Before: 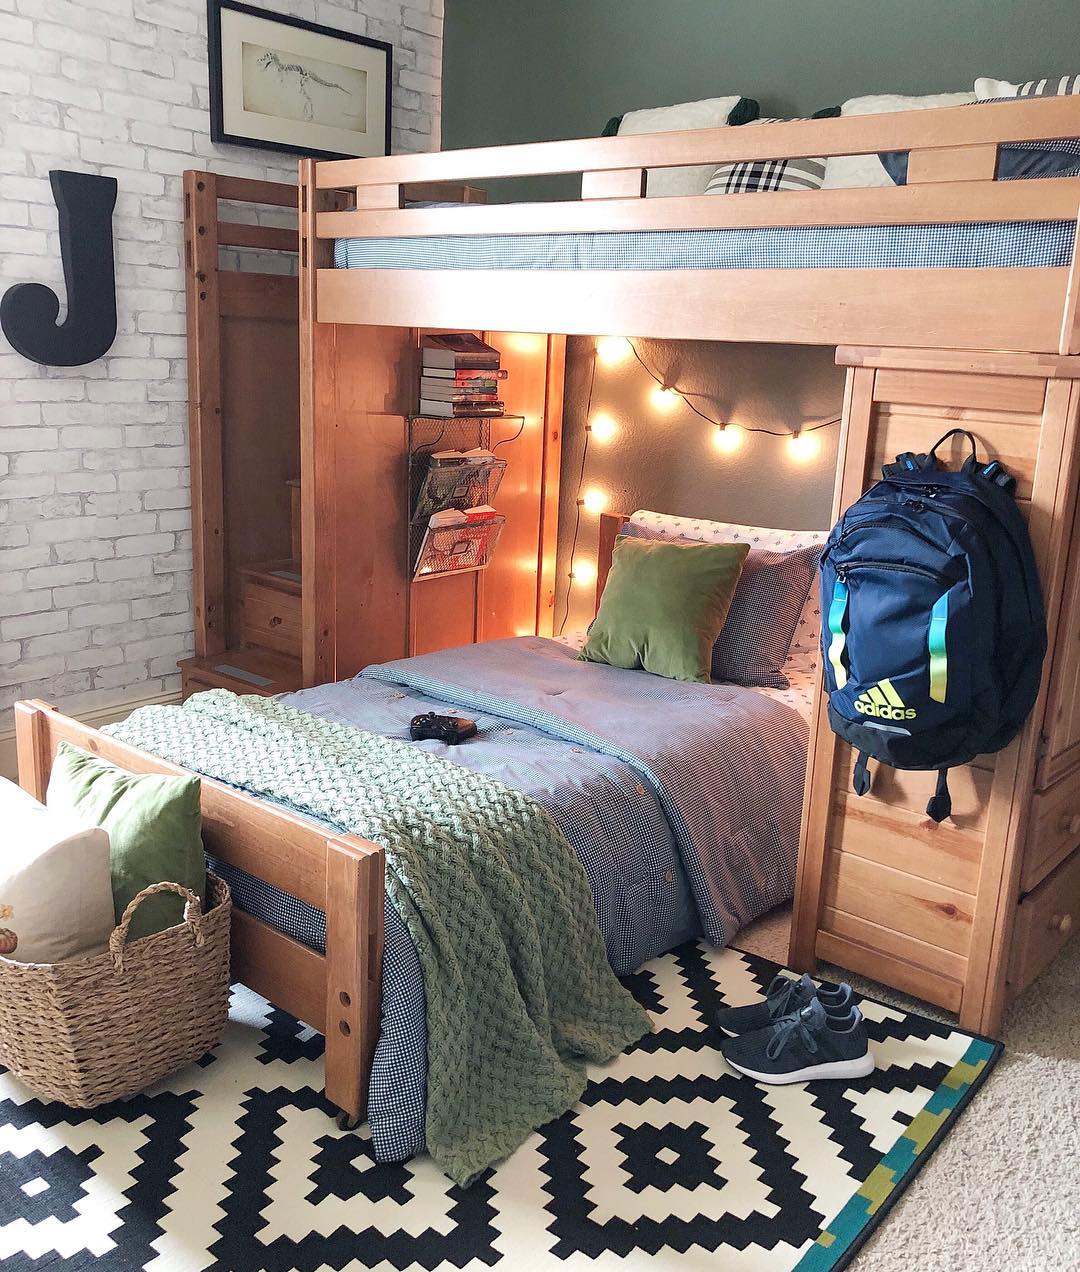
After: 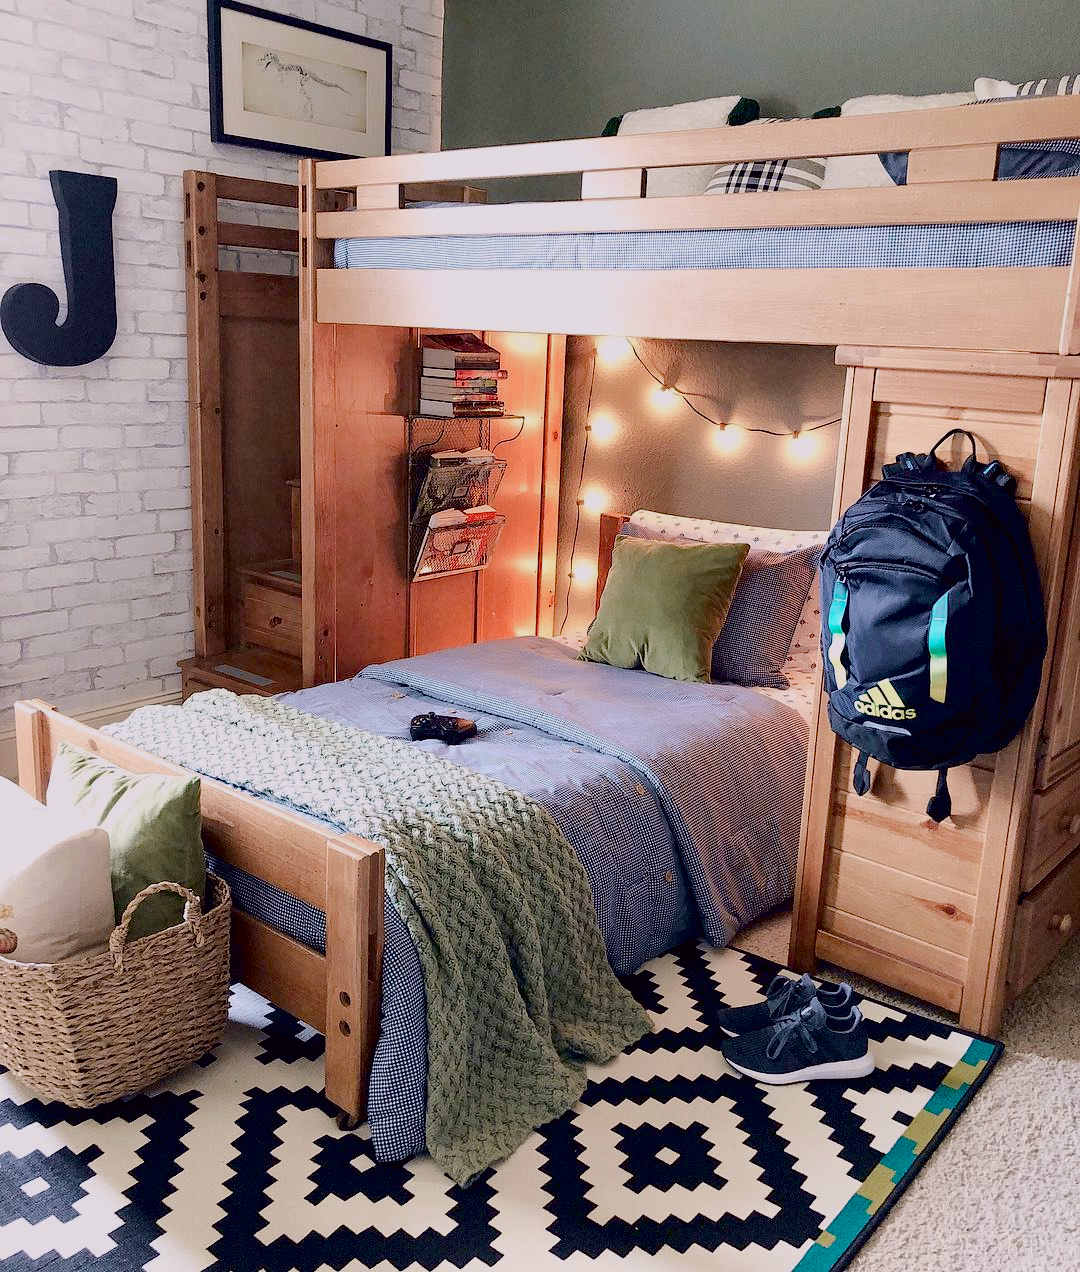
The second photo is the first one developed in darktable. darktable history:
color balance rgb: shadows lift › chroma 1%, shadows lift › hue 113°, highlights gain › chroma 0.2%, highlights gain › hue 333°, perceptual saturation grading › global saturation 20%, perceptual saturation grading › highlights -50%, perceptual saturation grading › shadows 25%, contrast -10%
exposure: black level correction 0.009, exposure -0.159 EV, compensate highlight preservation false
tone curve: curves: ch0 [(0.003, 0.003) (0.104, 0.026) (0.236, 0.181) (0.401, 0.443) (0.495, 0.55) (0.625, 0.67) (0.819, 0.841) (0.96, 0.899)]; ch1 [(0, 0) (0.161, 0.092) (0.37, 0.302) (0.424, 0.402) (0.45, 0.466) (0.495, 0.51) (0.573, 0.571) (0.638, 0.641) (0.751, 0.741) (1, 1)]; ch2 [(0, 0) (0.352, 0.403) (0.466, 0.443) (0.524, 0.526) (0.56, 0.556) (1, 1)], color space Lab, independent channels, preserve colors none
